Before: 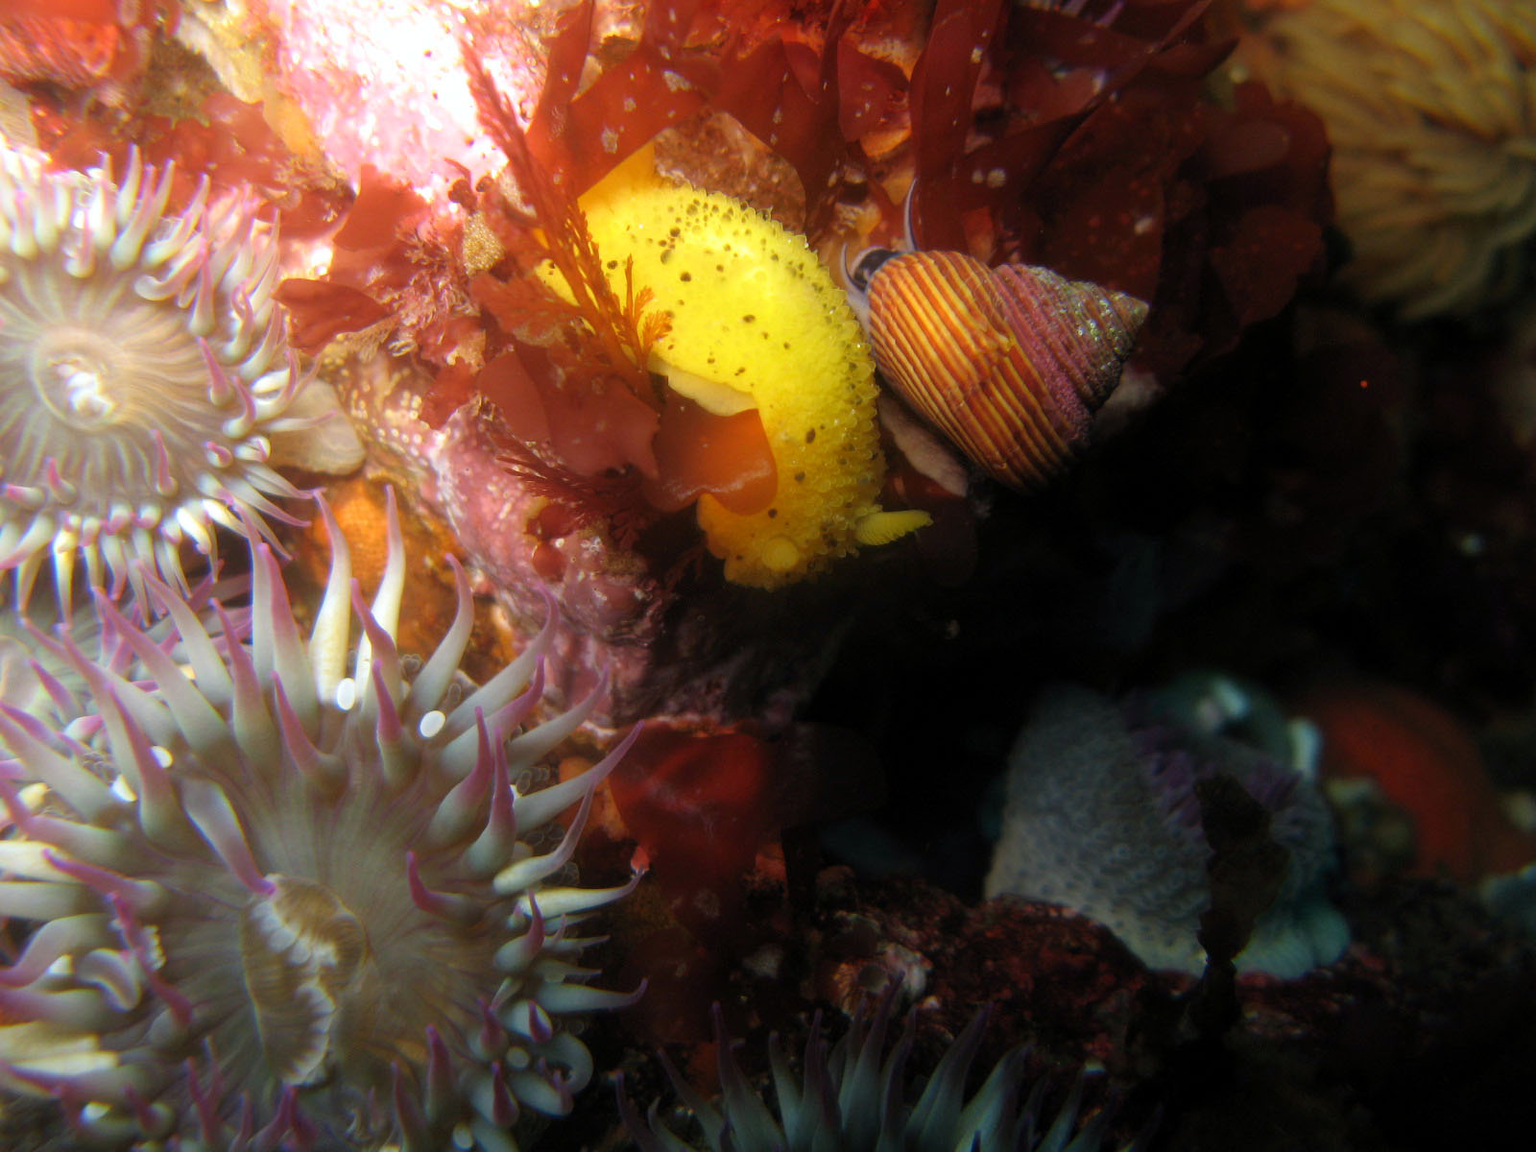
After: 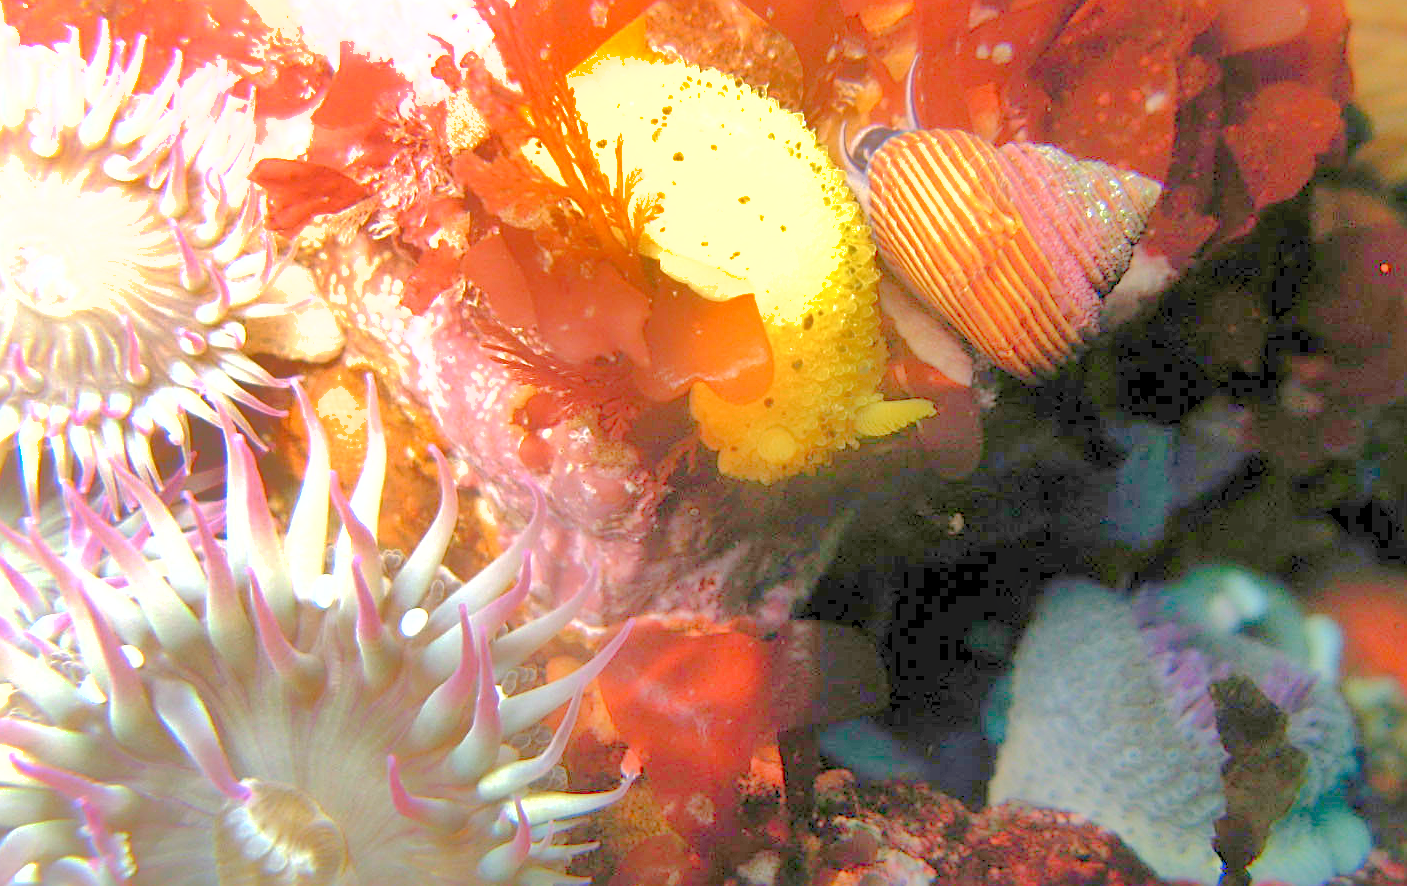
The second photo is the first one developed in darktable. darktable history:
crop and rotate: left 2.299%, top 11.069%, right 9.736%, bottom 15.031%
levels: levels [0.008, 0.318, 0.836]
exposure: black level correction 0, exposure 0.702 EV, compensate exposure bias true, compensate highlight preservation false
sharpen: radius 2.534, amount 0.619
tone curve: curves: ch0 [(0, 0) (0.004, 0.008) (0.077, 0.156) (0.169, 0.29) (0.774, 0.774) (1, 1)], preserve colors none
shadows and highlights: highlights -60.05
